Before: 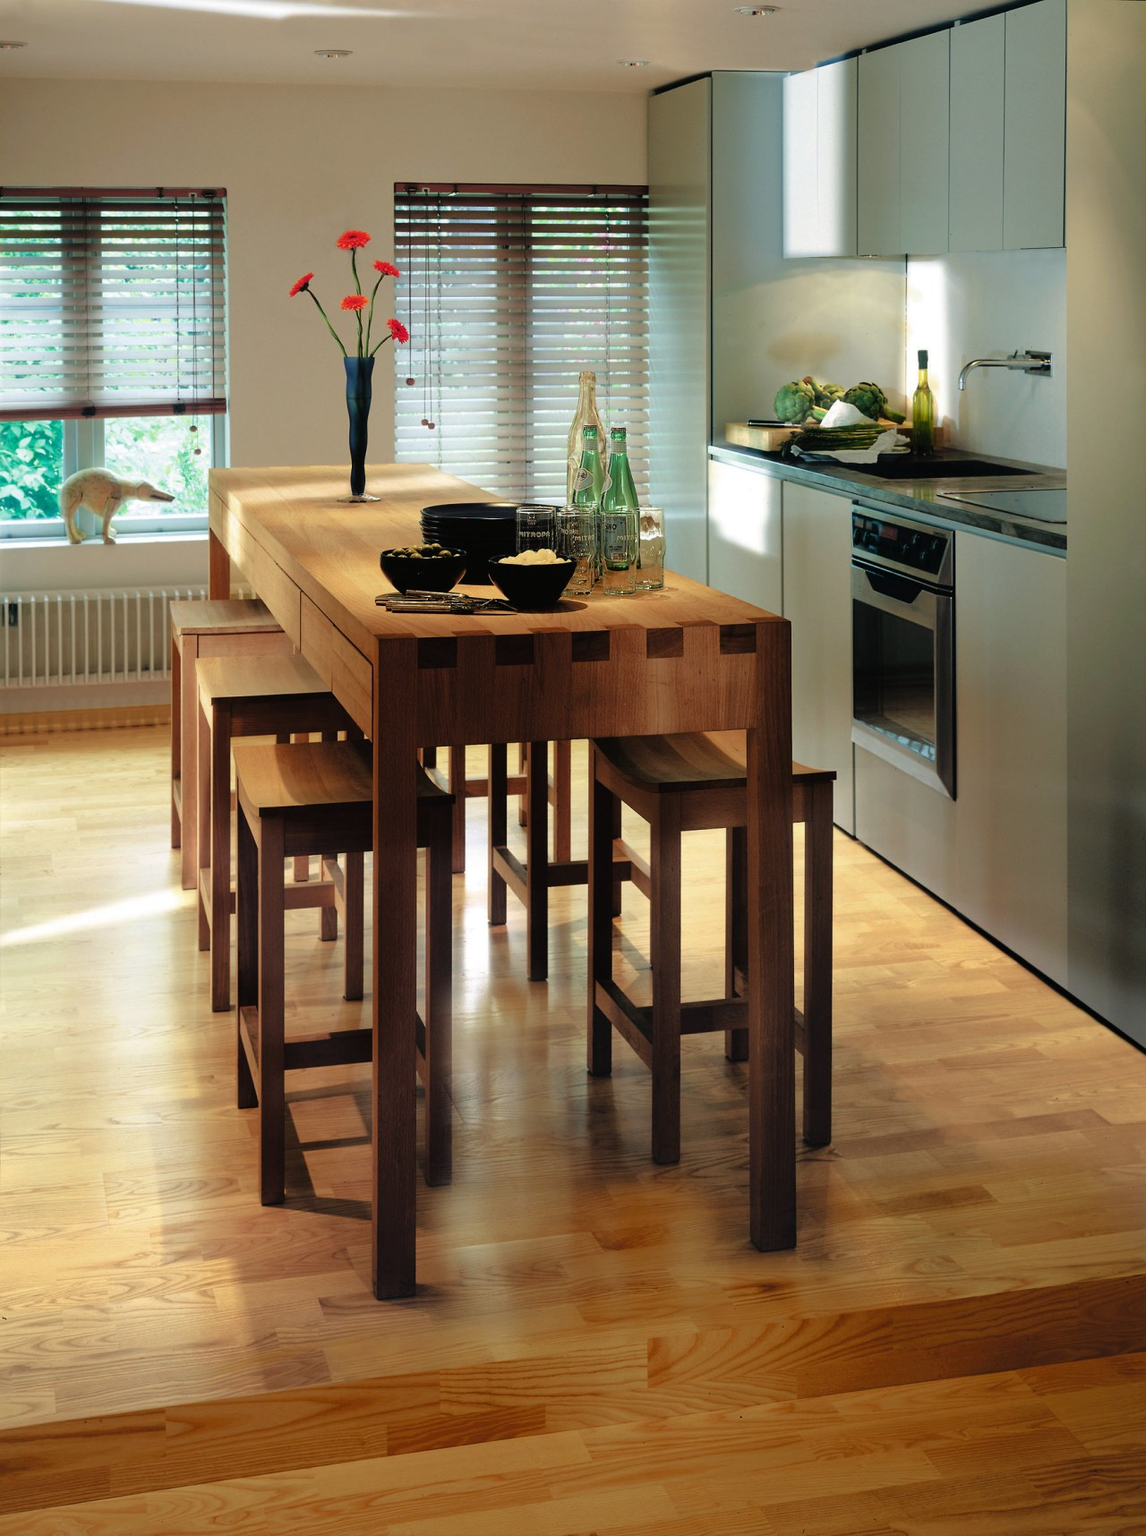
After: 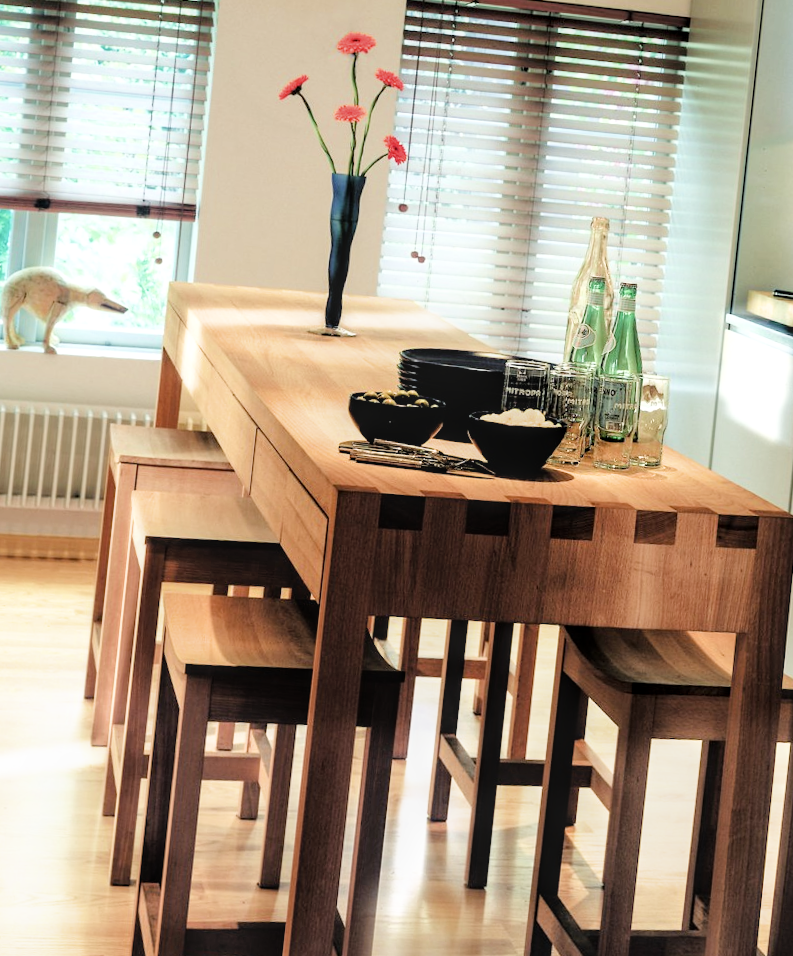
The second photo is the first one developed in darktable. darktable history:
exposure: black level correction 0.001, exposure 0.964 EV, compensate highlight preservation false
tone equalizer: -8 EV -0.456 EV, -7 EV -0.367 EV, -6 EV -0.363 EV, -5 EV -0.209 EV, -3 EV 0.189 EV, -2 EV 0.32 EV, -1 EV 0.401 EV, +0 EV 0.39 EV
contrast brightness saturation: saturation -0.169
filmic rgb: black relative exposure -8.13 EV, white relative exposure 3.78 EV, threshold 3.03 EV, hardness 4.42, iterations of high-quality reconstruction 0, enable highlight reconstruction true
local contrast: on, module defaults
crop and rotate: angle -5.97°, left 2.259%, top 6.662%, right 27.483%, bottom 30.162%
